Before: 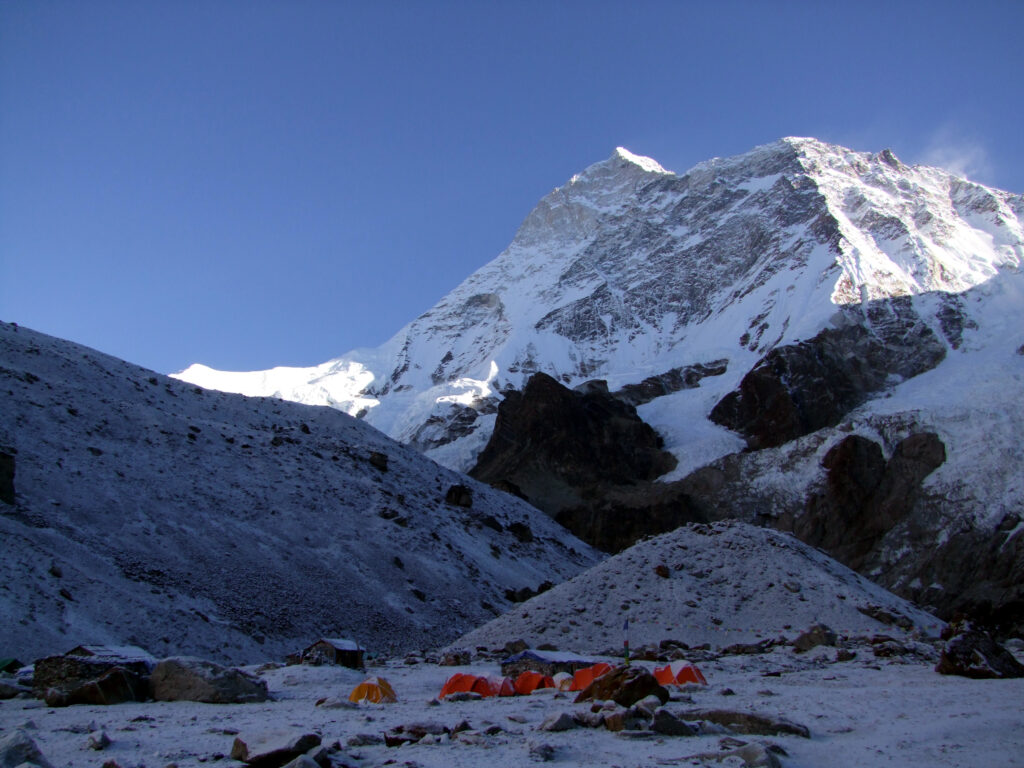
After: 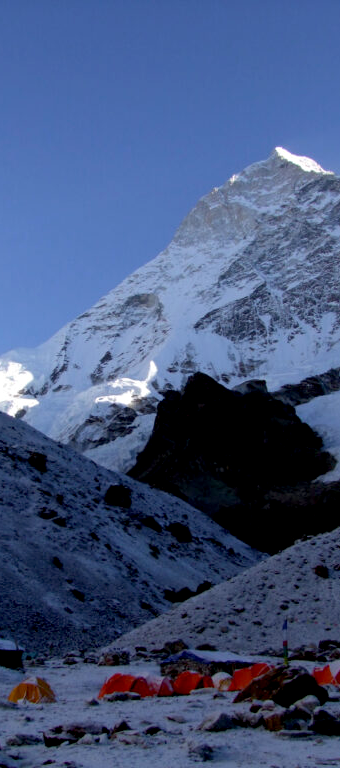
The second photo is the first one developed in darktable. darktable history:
crop: left 33.36%, right 33.36%
tone equalizer: on, module defaults
exposure: black level correction 0.009, exposure 0.014 EV, compensate highlight preservation false
